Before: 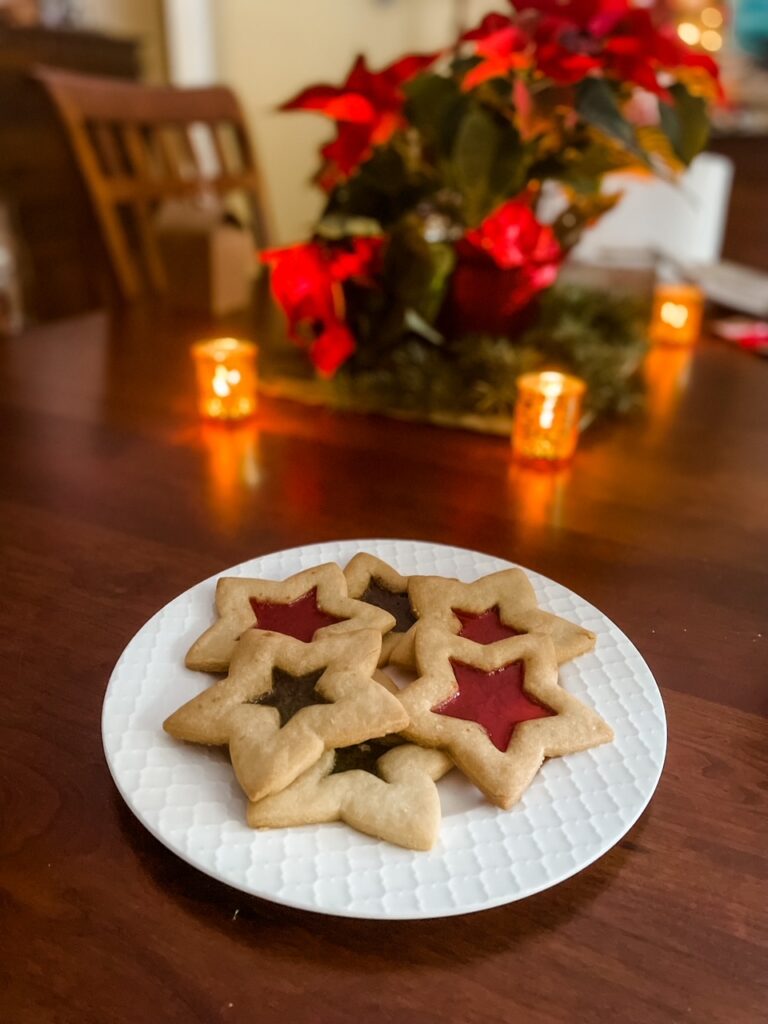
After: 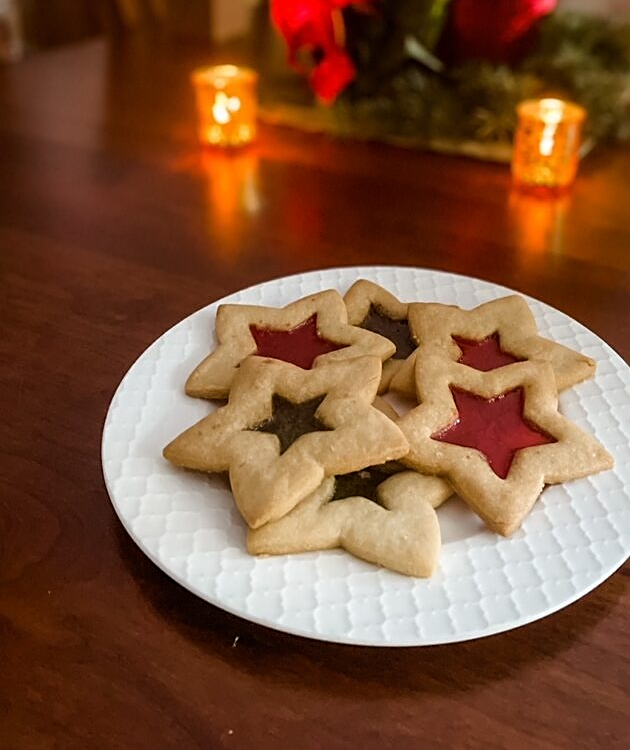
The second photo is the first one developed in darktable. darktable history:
crop: top 26.732%, right 17.96%
sharpen: on, module defaults
